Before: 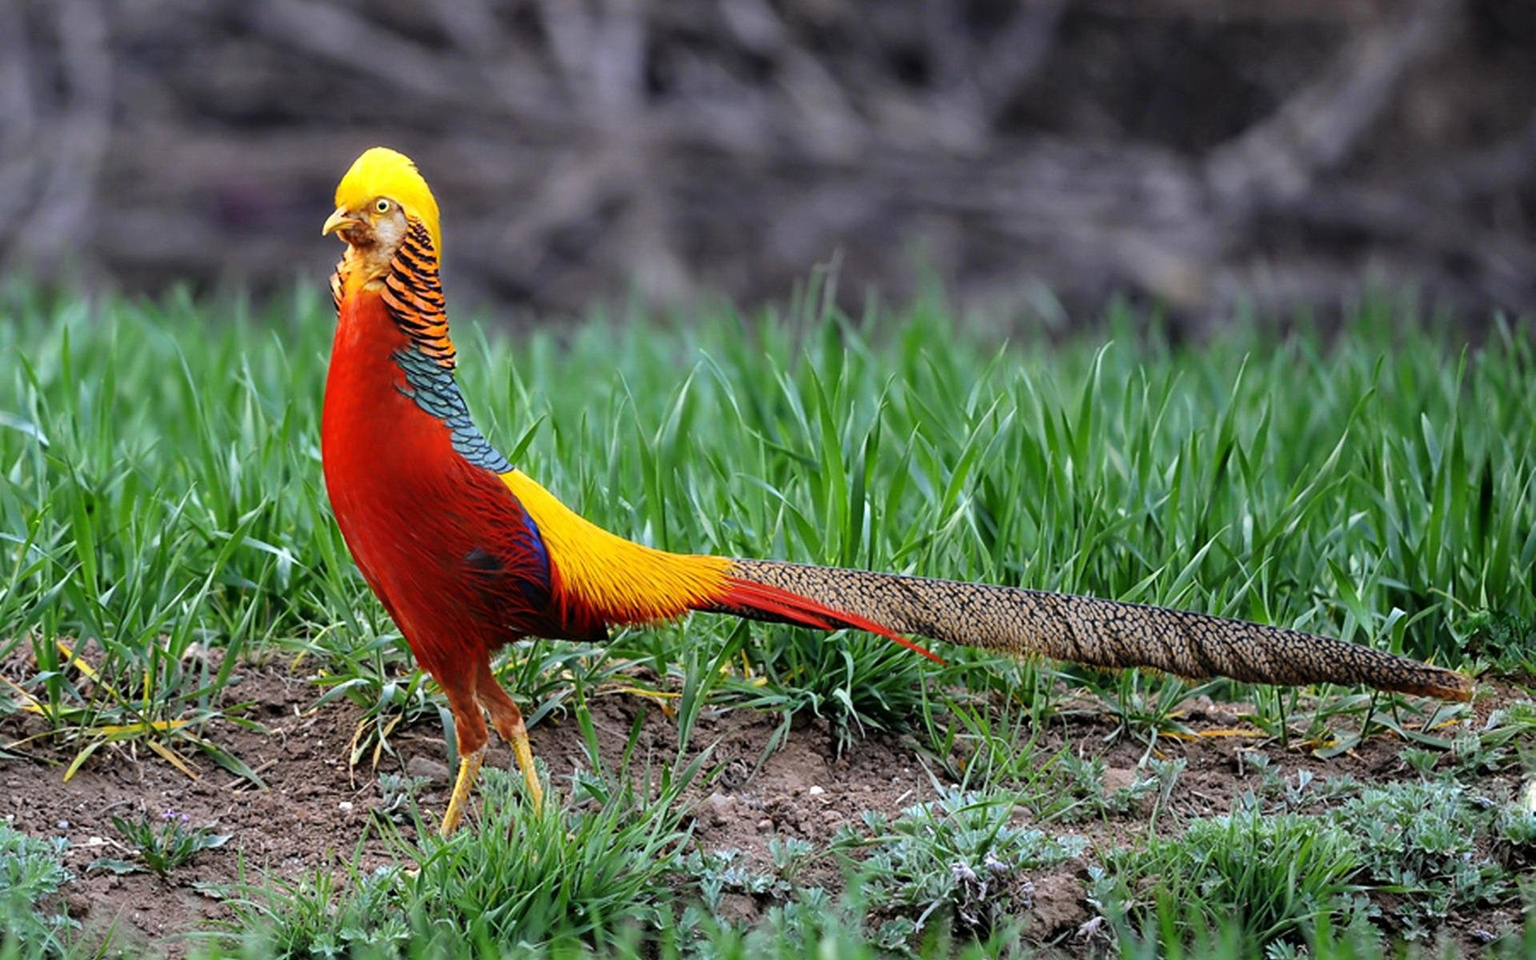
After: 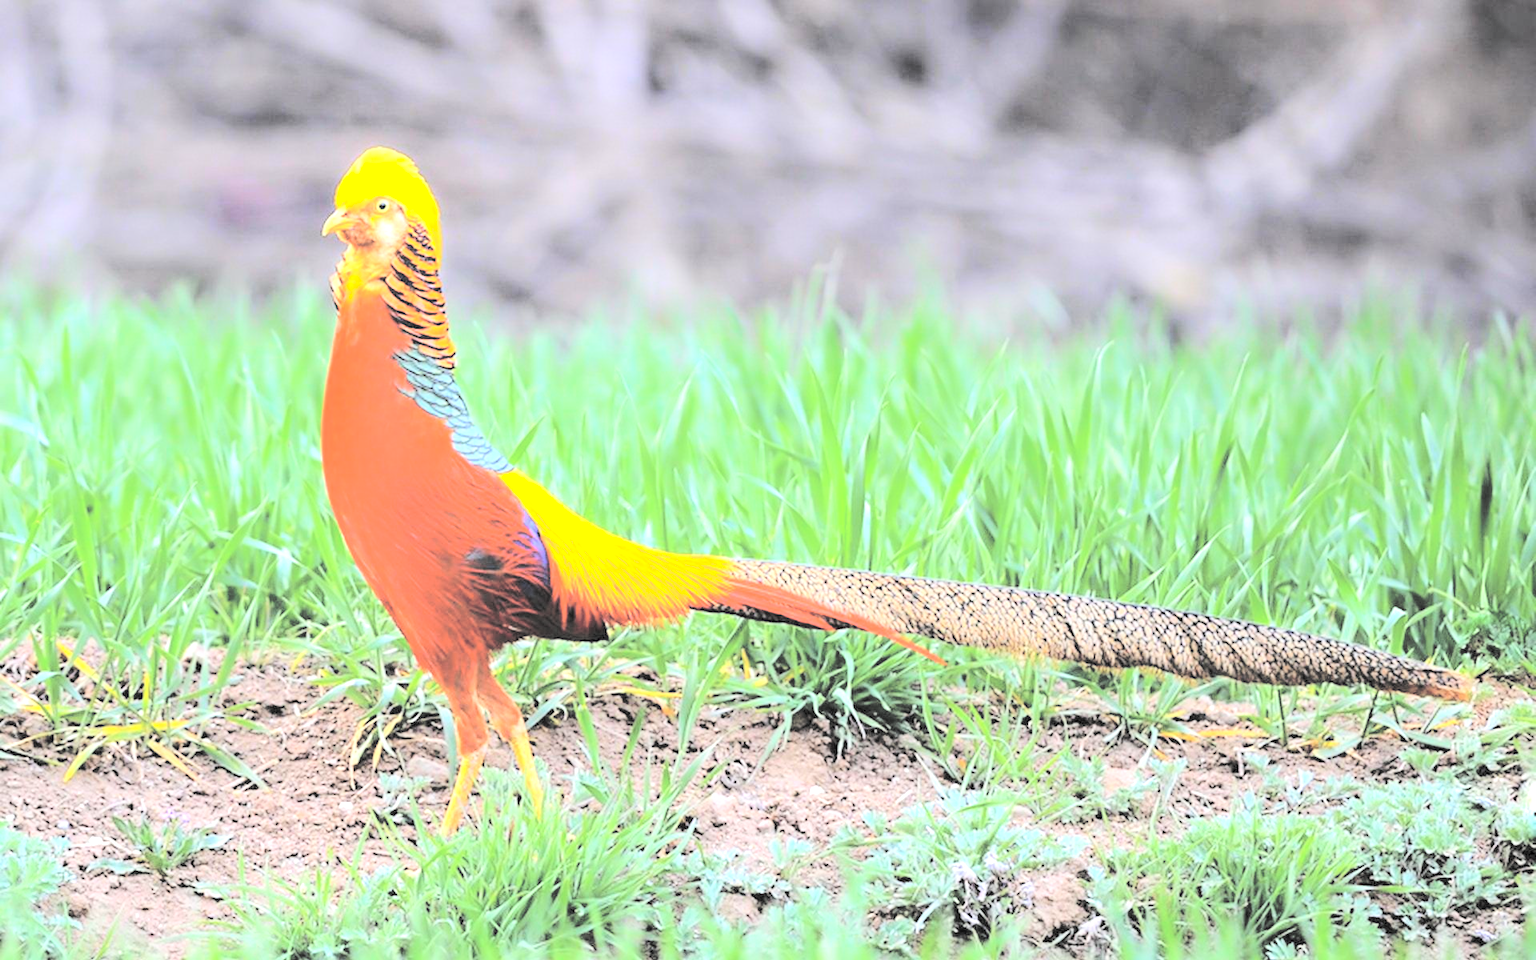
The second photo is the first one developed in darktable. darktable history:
tone equalizer: -8 EV -1.11 EV, -7 EV -1.02 EV, -6 EV -0.882 EV, -5 EV -0.569 EV, -3 EV 0.582 EV, -2 EV 0.861 EV, -1 EV 1.01 EV, +0 EV 1.07 EV
shadows and highlights: shadows -31.33, highlights 30.27
levels: levels [0, 0.478, 1]
contrast brightness saturation: brightness 0.982
